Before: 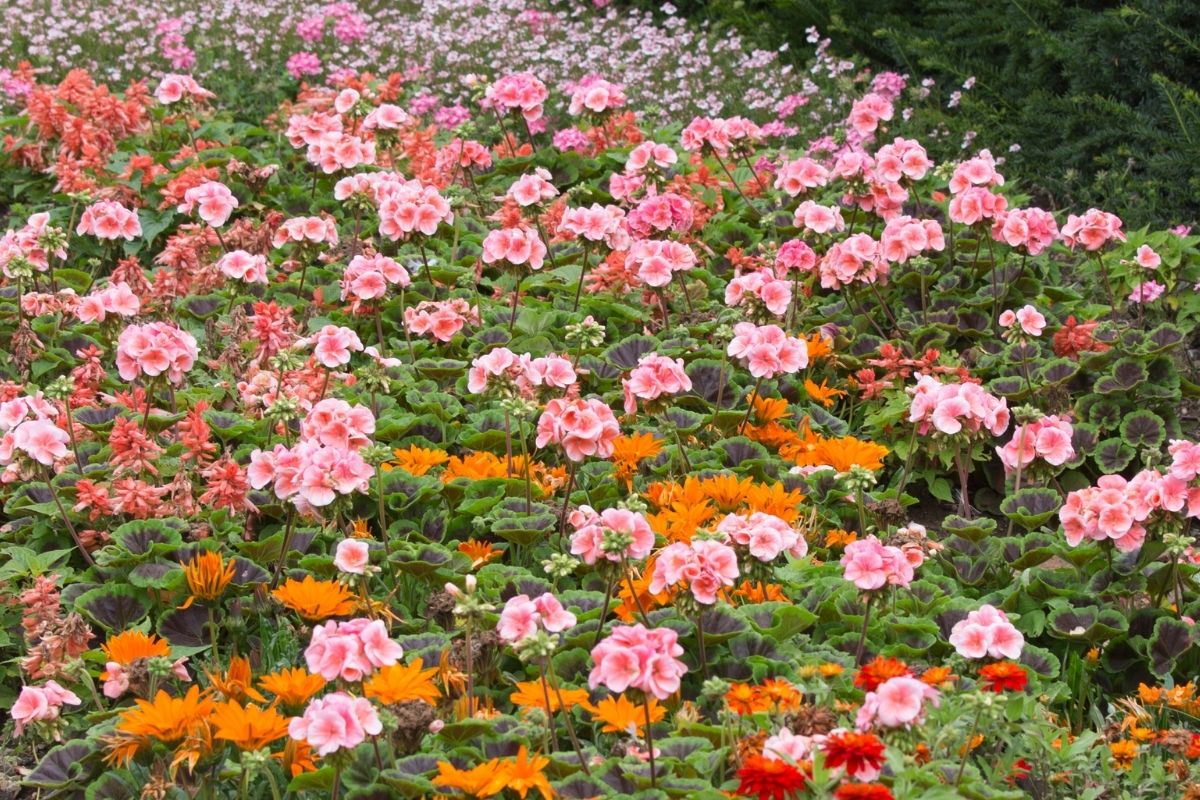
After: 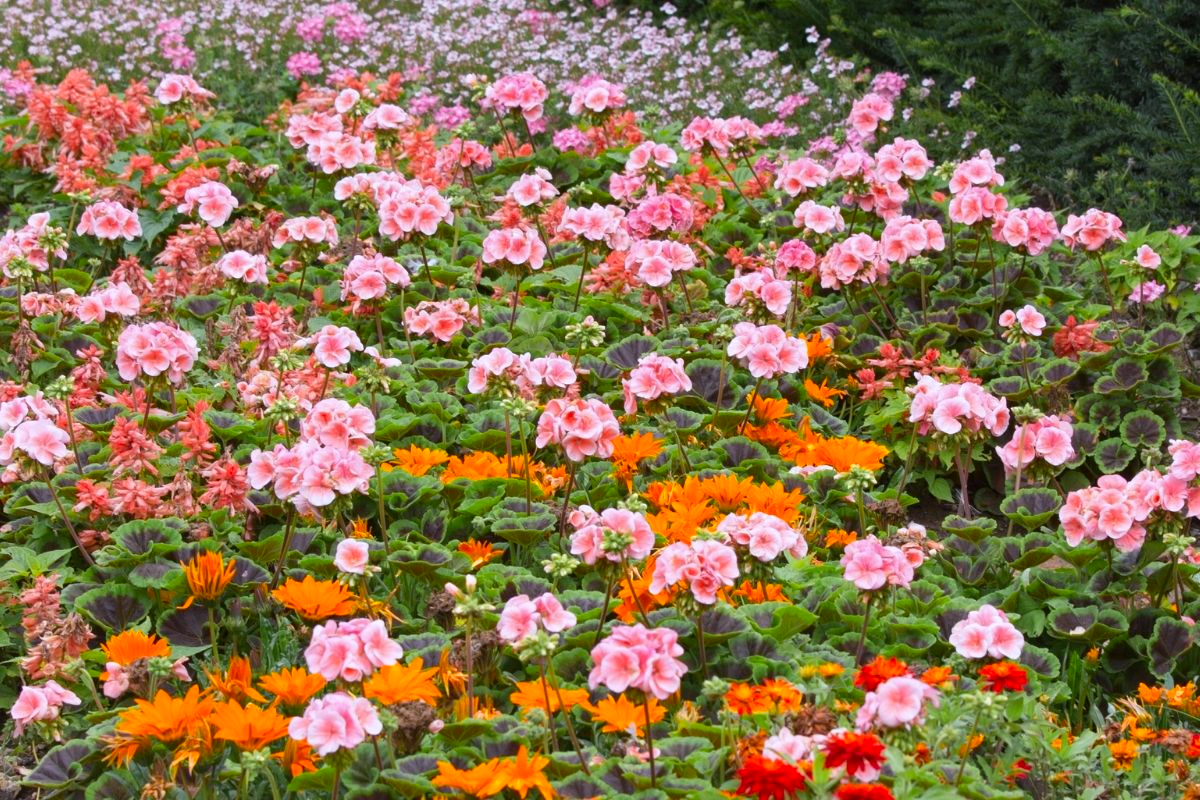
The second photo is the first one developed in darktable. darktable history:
white balance: red 0.984, blue 1.059
color zones: curves: ch0 [(0.224, 0.526) (0.75, 0.5)]; ch1 [(0.055, 0.526) (0.224, 0.761) (0.377, 0.526) (0.75, 0.5)]
